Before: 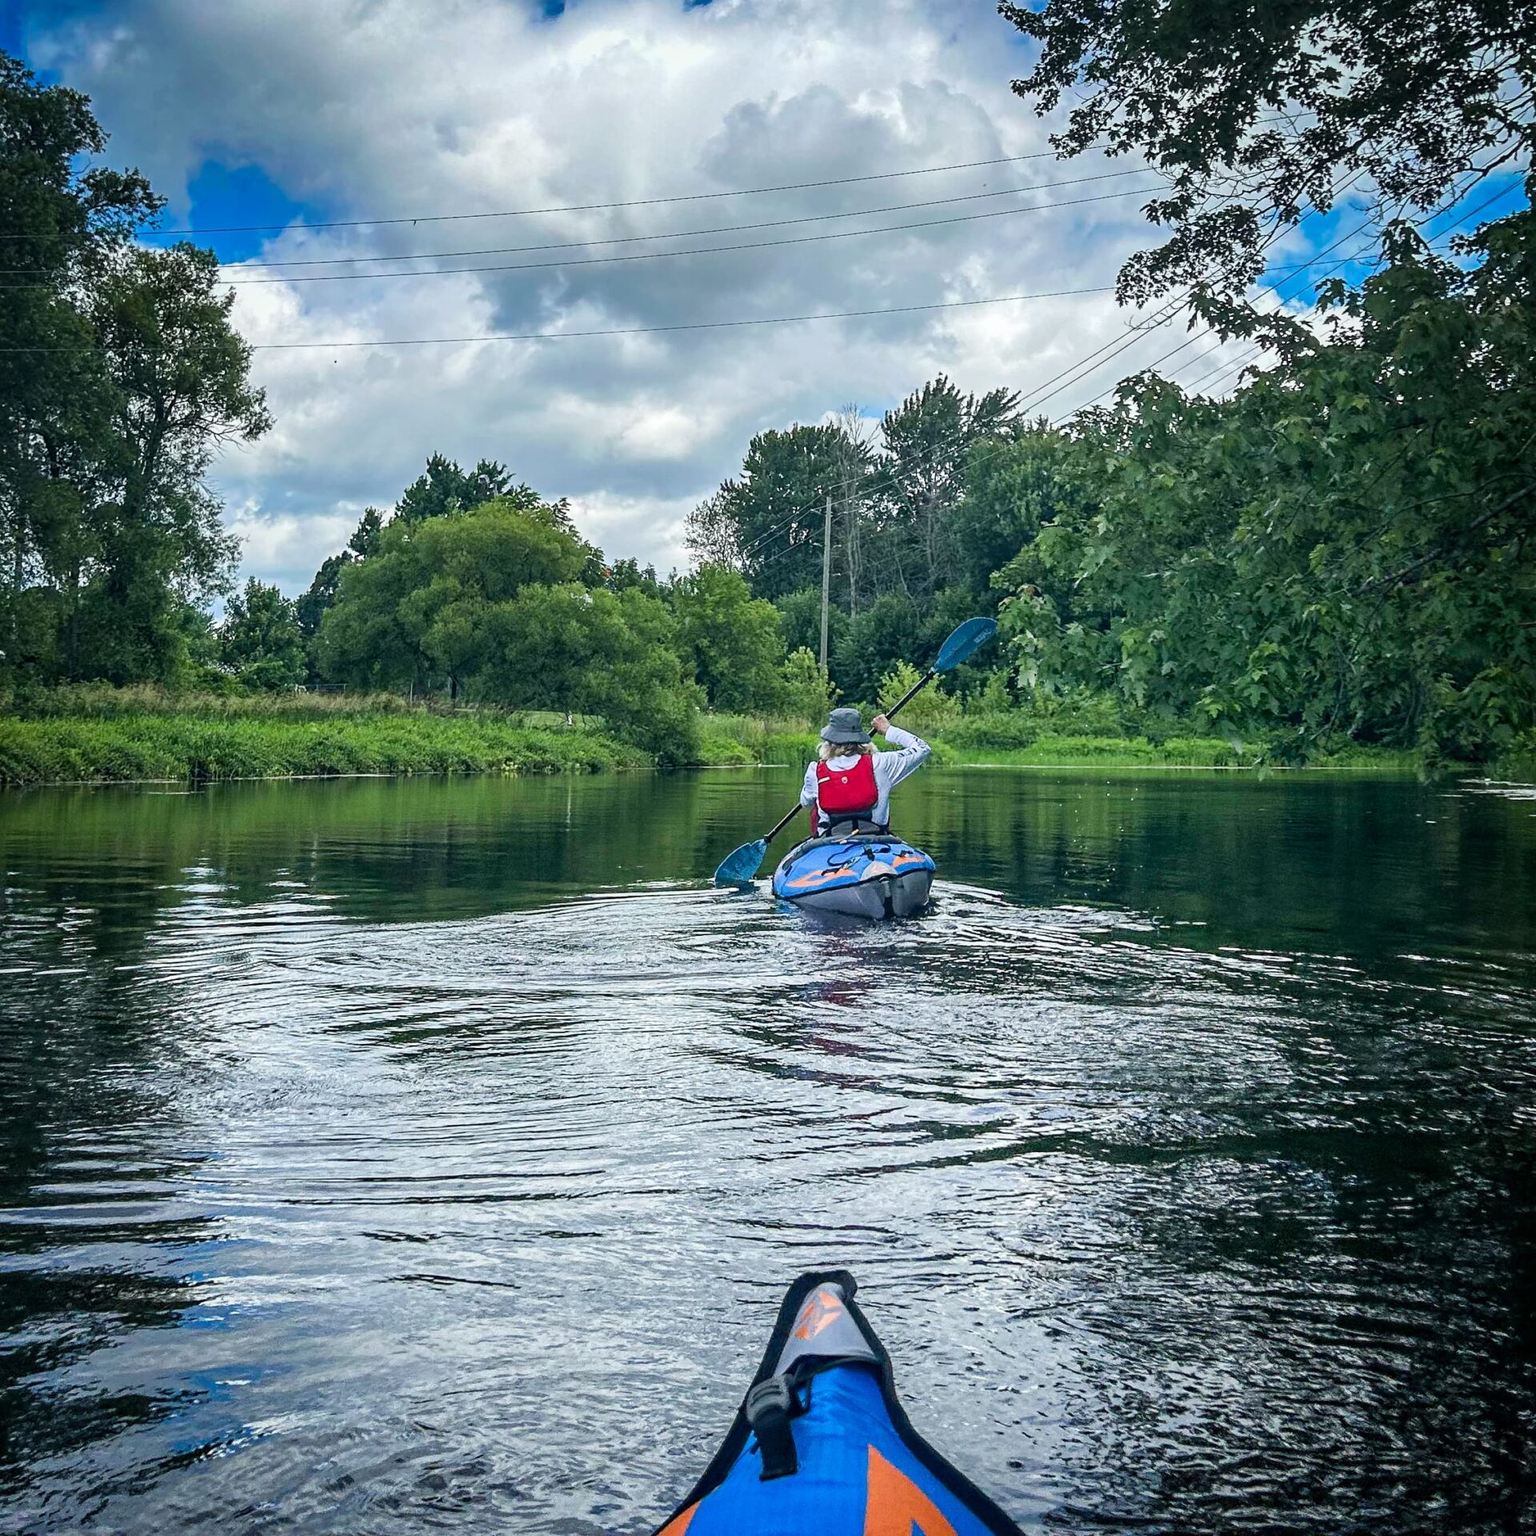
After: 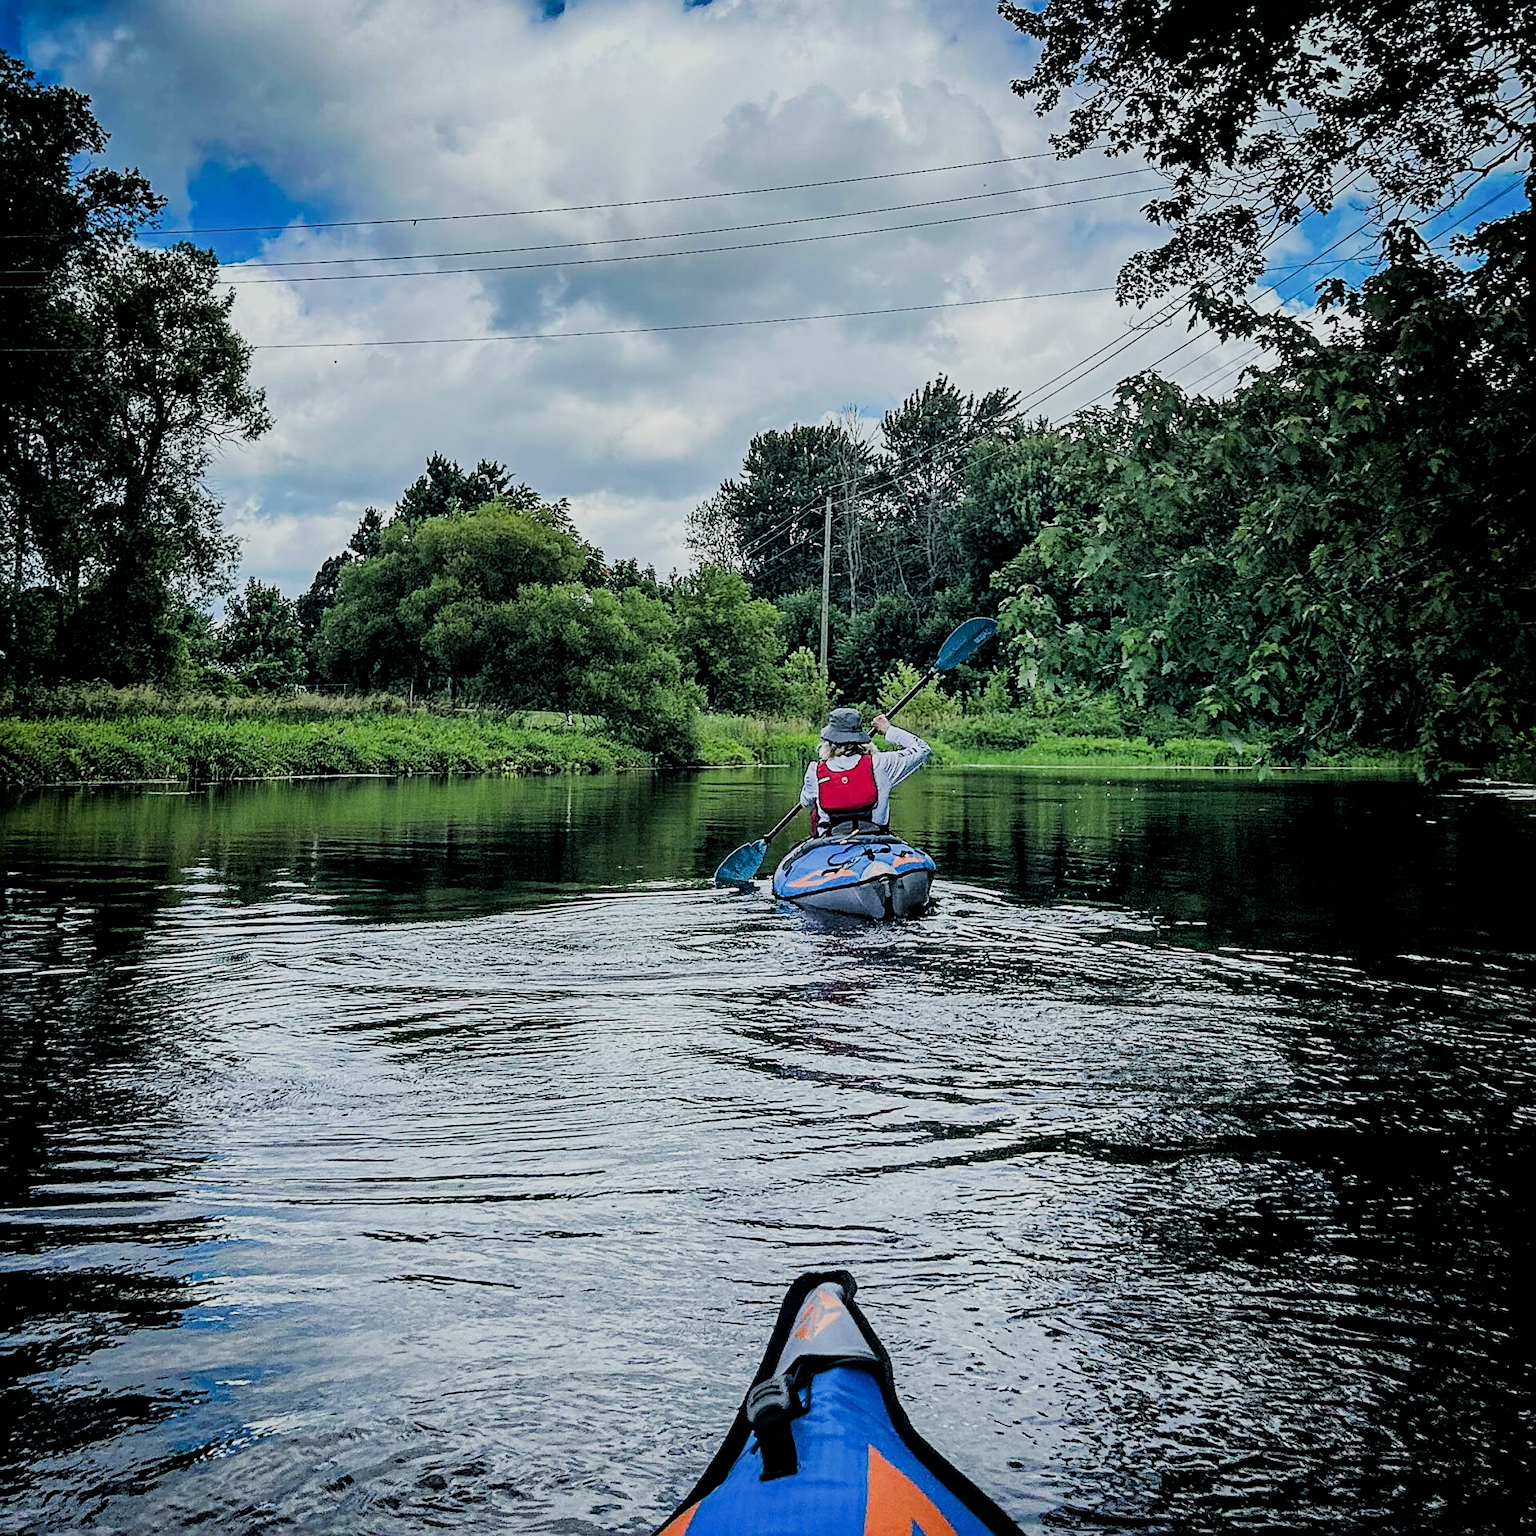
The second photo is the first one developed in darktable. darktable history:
filmic rgb: black relative exposure -3 EV, white relative exposure 4.56 EV, threshold 3.04 EV, hardness 1.77, contrast 1.259, enable highlight reconstruction true
sharpen: on, module defaults
